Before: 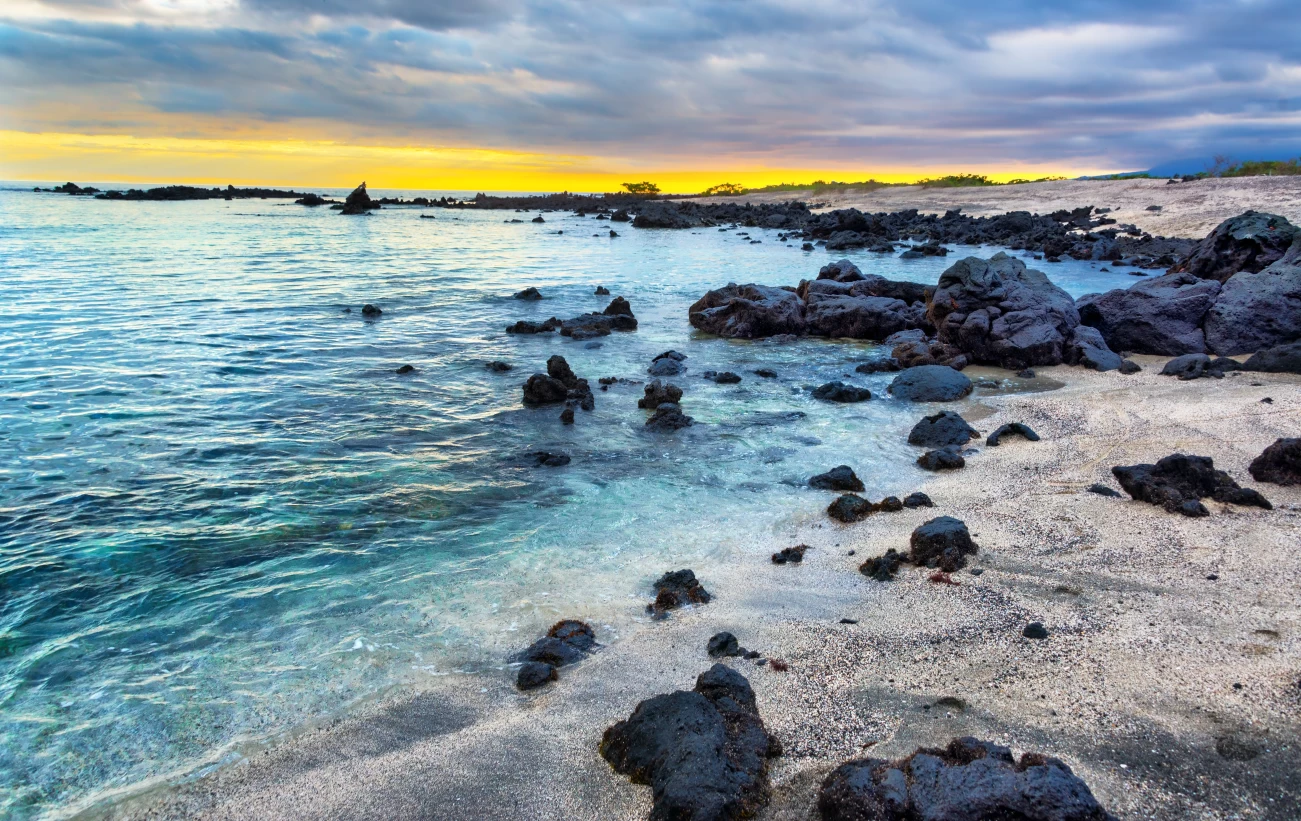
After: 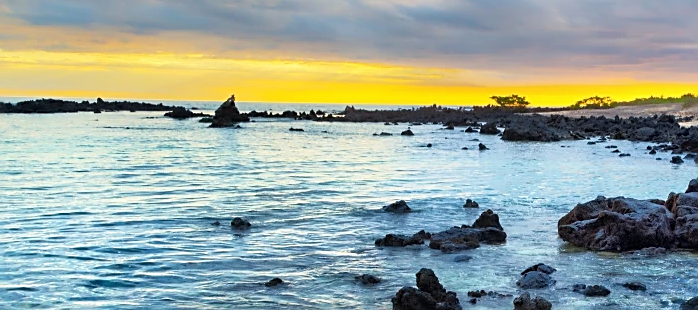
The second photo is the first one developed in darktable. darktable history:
contrast equalizer: octaves 7, y [[0.6 ×6], [0.55 ×6], [0 ×6], [0 ×6], [0 ×6]], mix -0.1
crop: left 10.121%, top 10.631%, right 36.218%, bottom 51.526%
sharpen: on, module defaults
